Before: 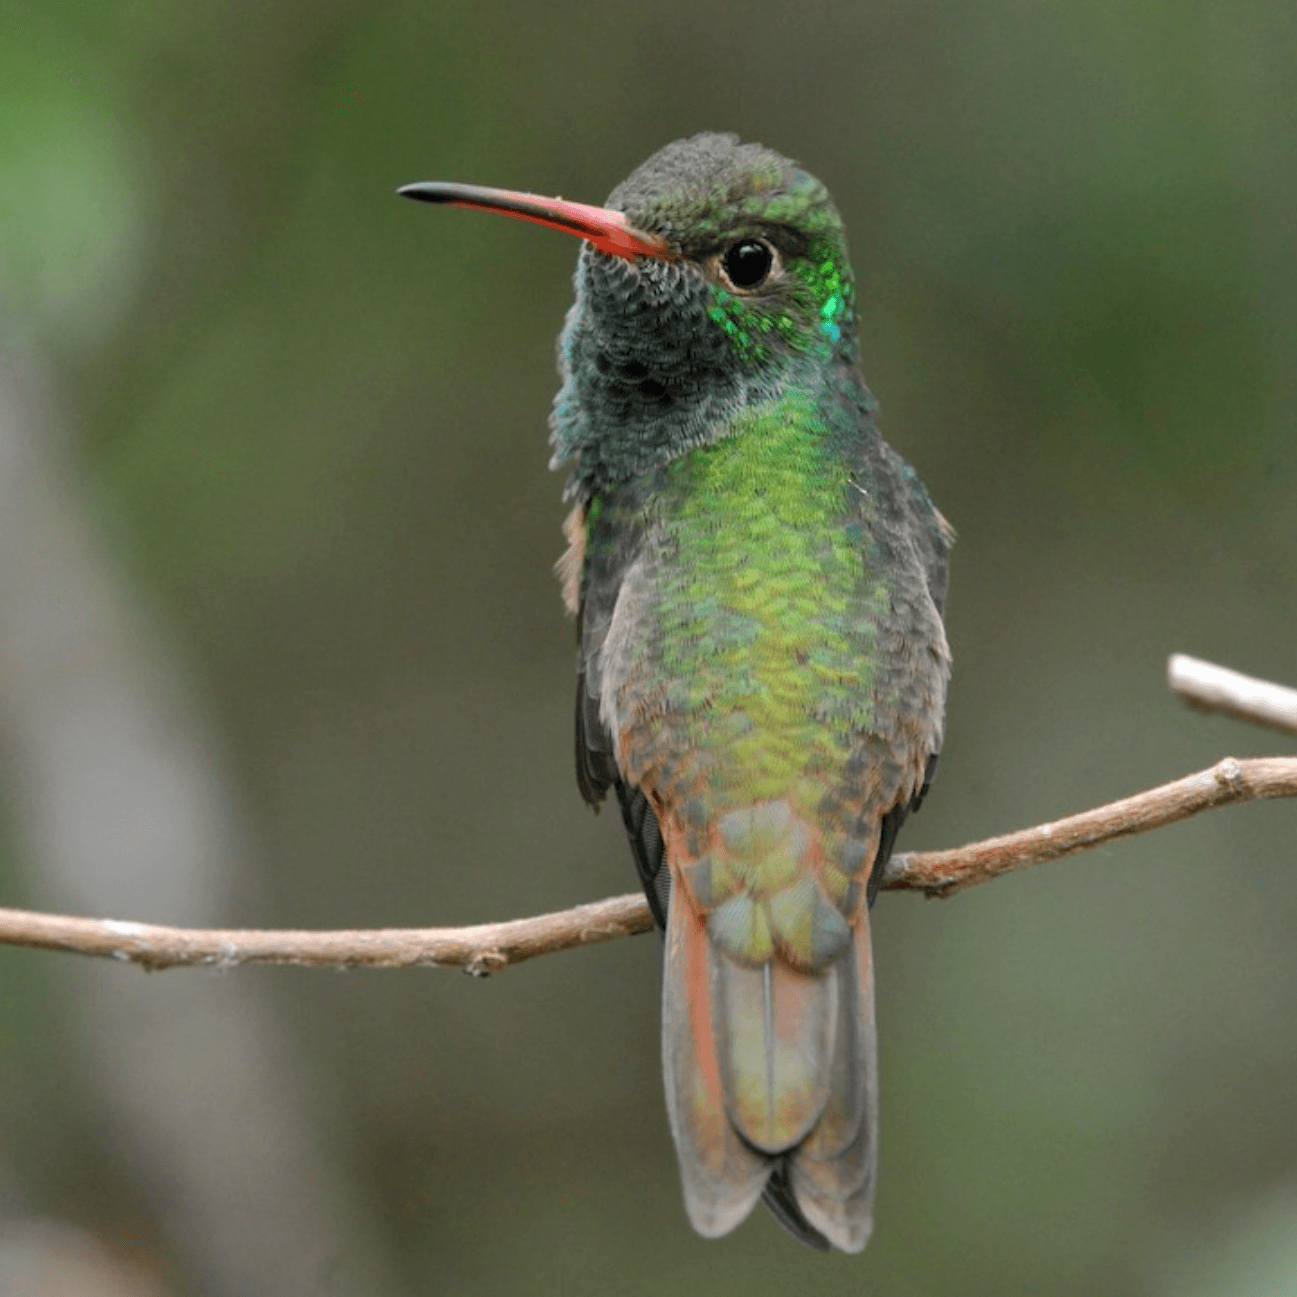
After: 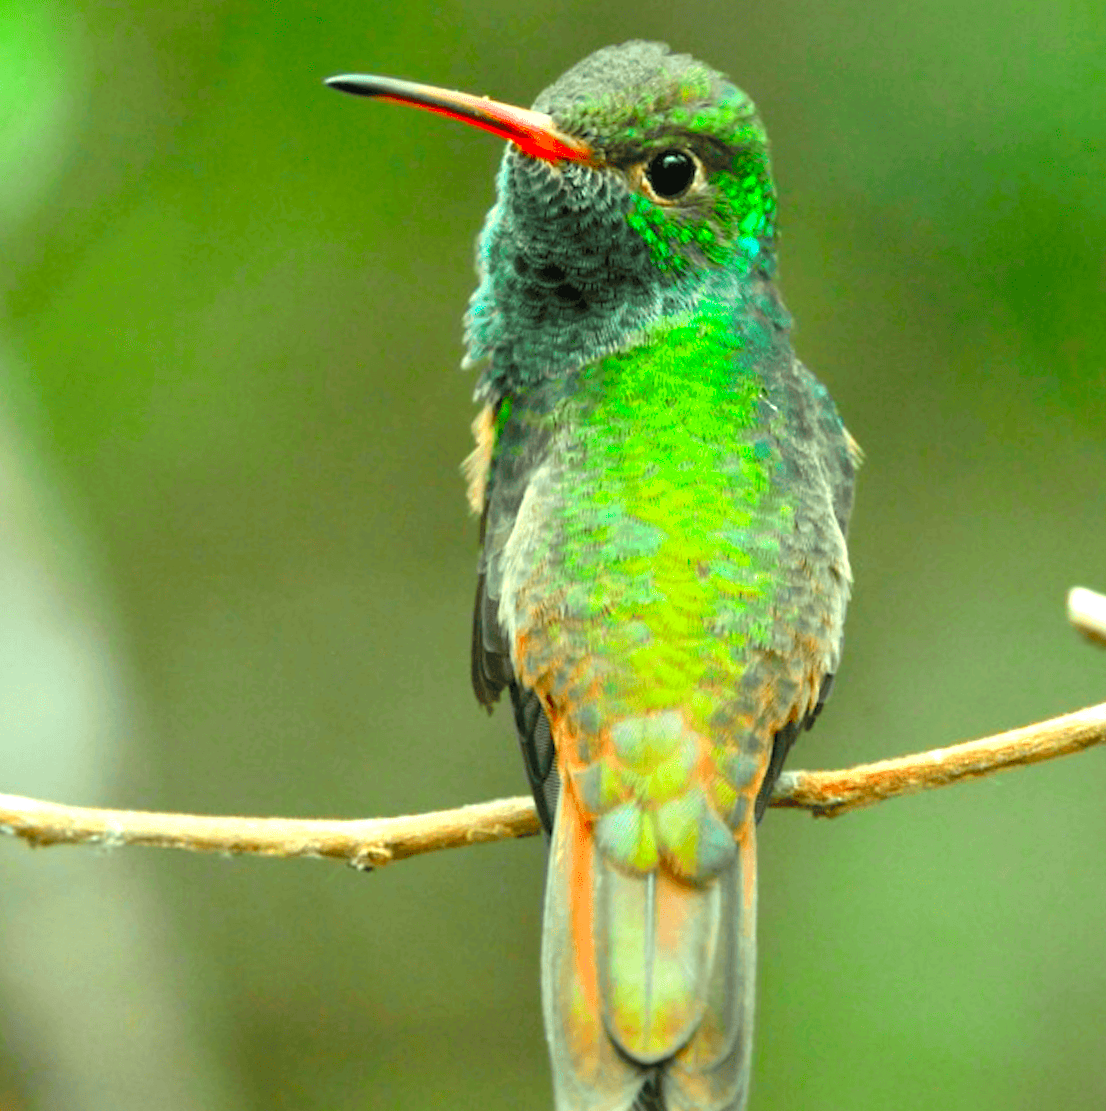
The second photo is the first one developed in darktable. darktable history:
color correction: highlights a* -10.87, highlights b* 9.81, saturation 1.72
exposure: black level correction 0, exposure 1.2 EV, compensate highlight preservation false
crop and rotate: angle -3.19°, left 5.297%, top 5.158%, right 4.755%, bottom 4.534%
